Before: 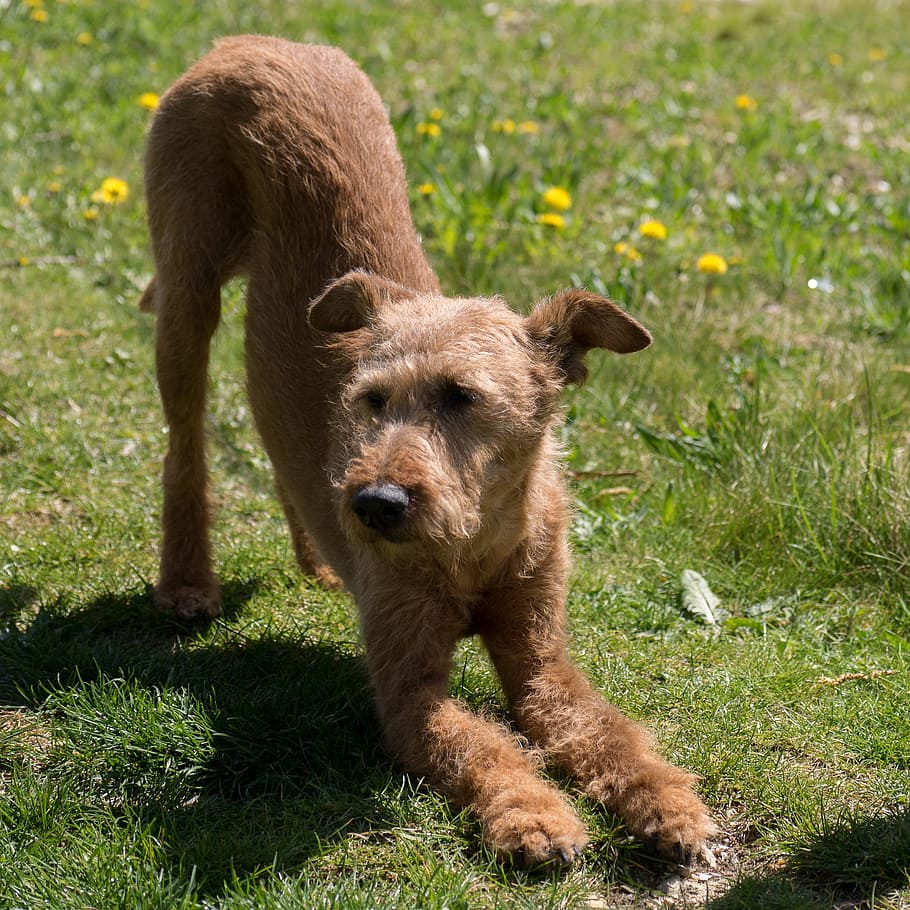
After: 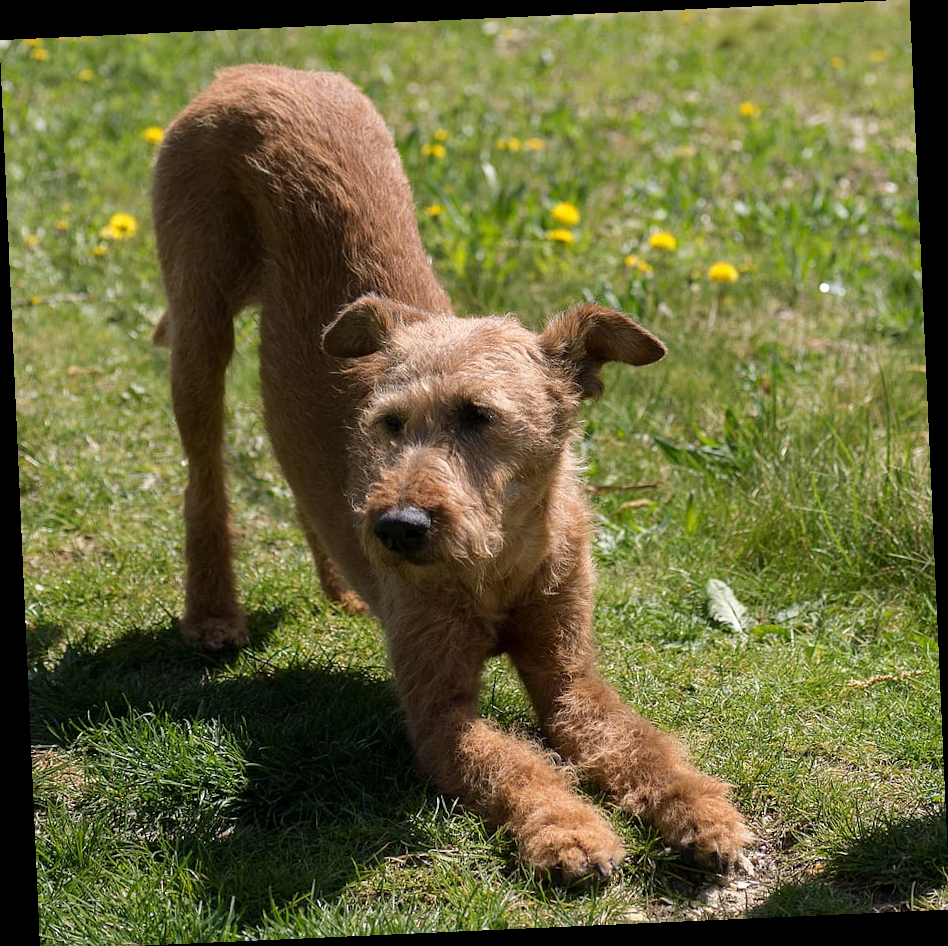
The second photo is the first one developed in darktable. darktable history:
crop: top 0.05%, bottom 0.098%
rotate and perspective: rotation -2.56°, automatic cropping off
tone equalizer: on, module defaults
